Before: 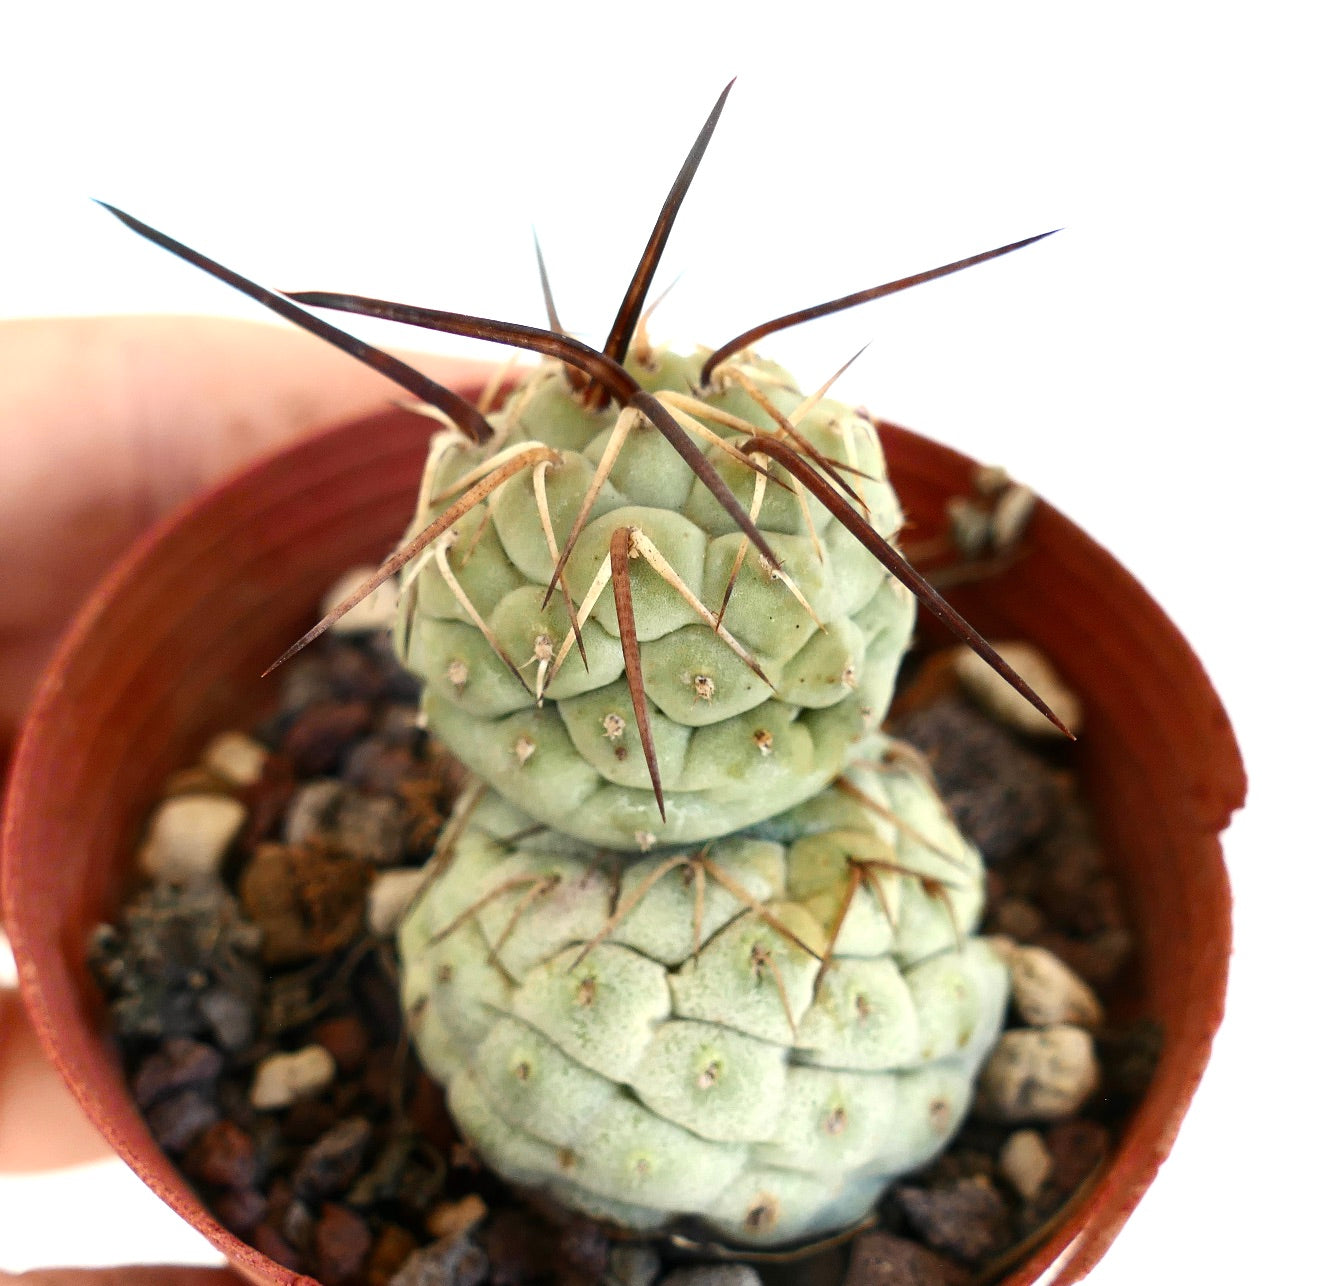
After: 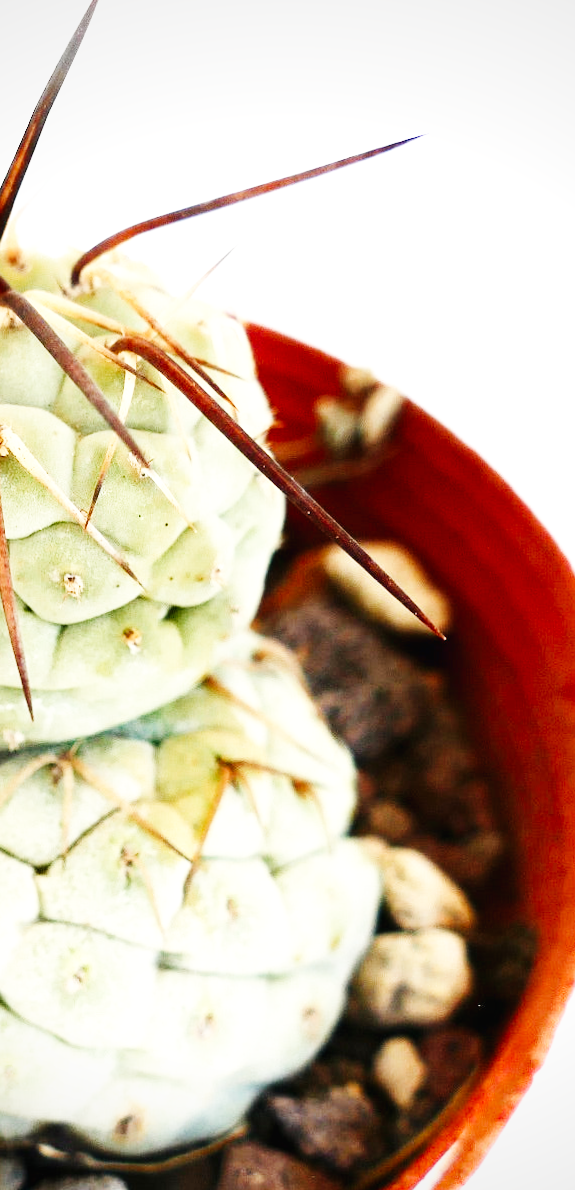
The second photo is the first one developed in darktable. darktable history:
vignetting: brightness -0.233, saturation 0.141
base curve: curves: ch0 [(0, 0.003) (0.001, 0.002) (0.006, 0.004) (0.02, 0.022) (0.048, 0.086) (0.094, 0.234) (0.162, 0.431) (0.258, 0.629) (0.385, 0.8) (0.548, 0.918) (0.751, 0.988) (1, 1)], preserve colors none
rotate and perspective: rotation 0.226°, lens shift (vertical) -0.042, crop left 0.023, crop right 0.982, crop top 0.006, crop bottom 0.994
crop: left 47.628%, top 6.643%, right 7.874%
white balance: red 1.009, blue 0.985
